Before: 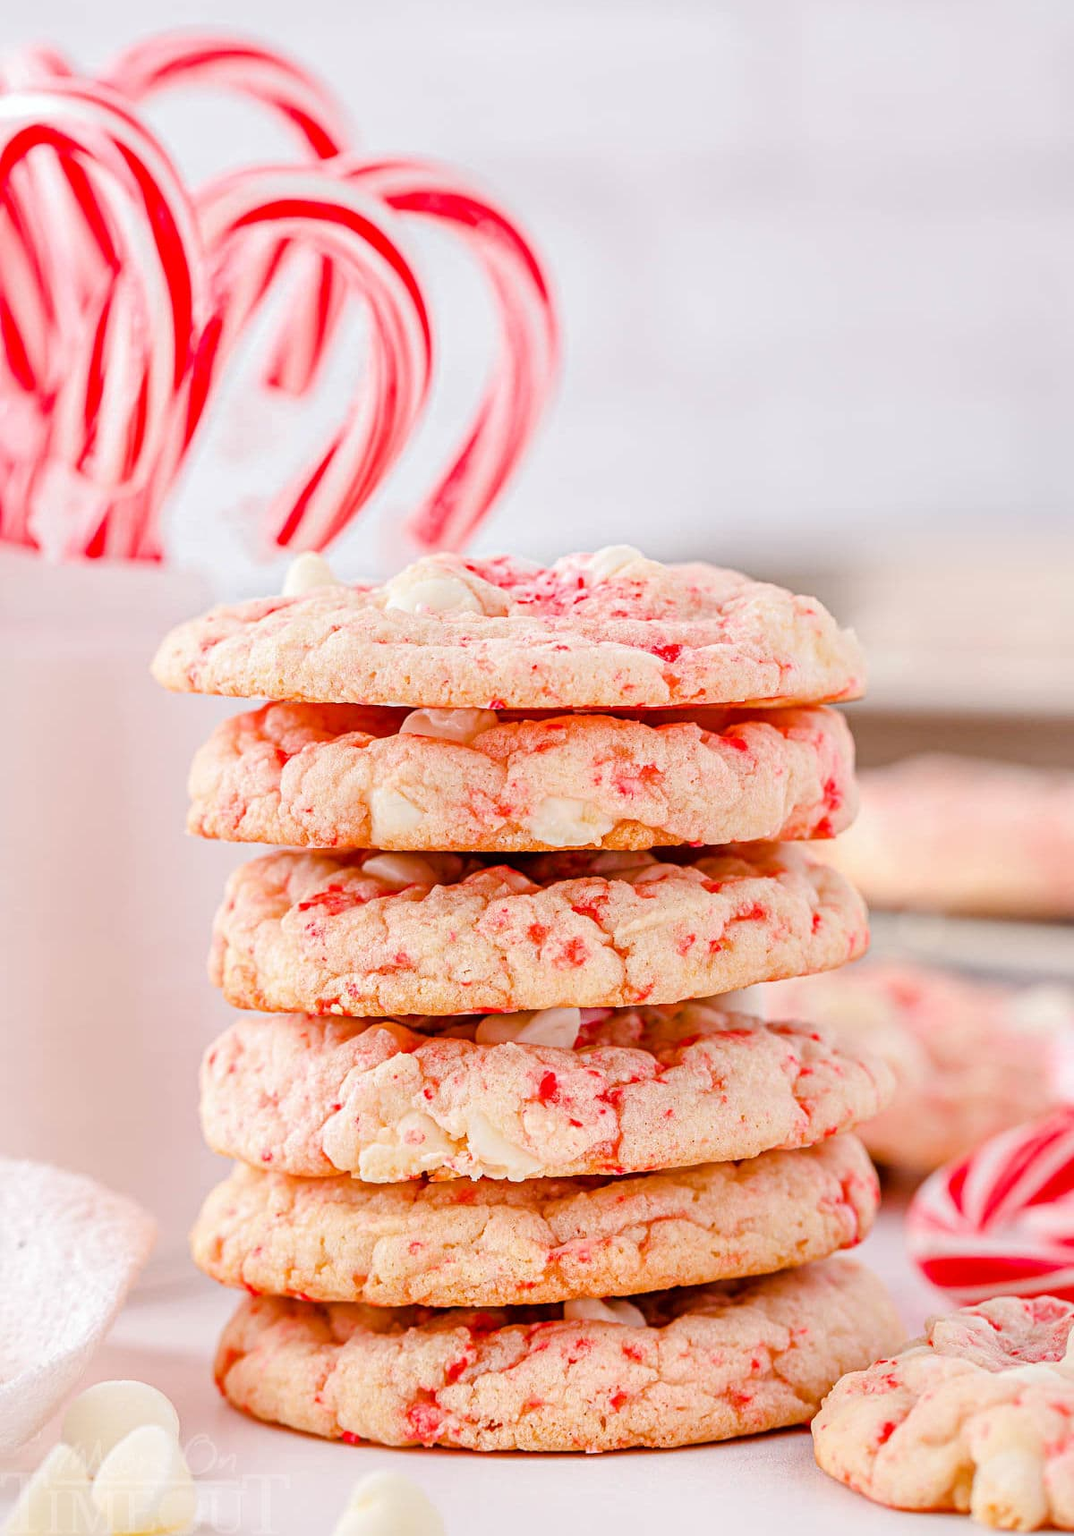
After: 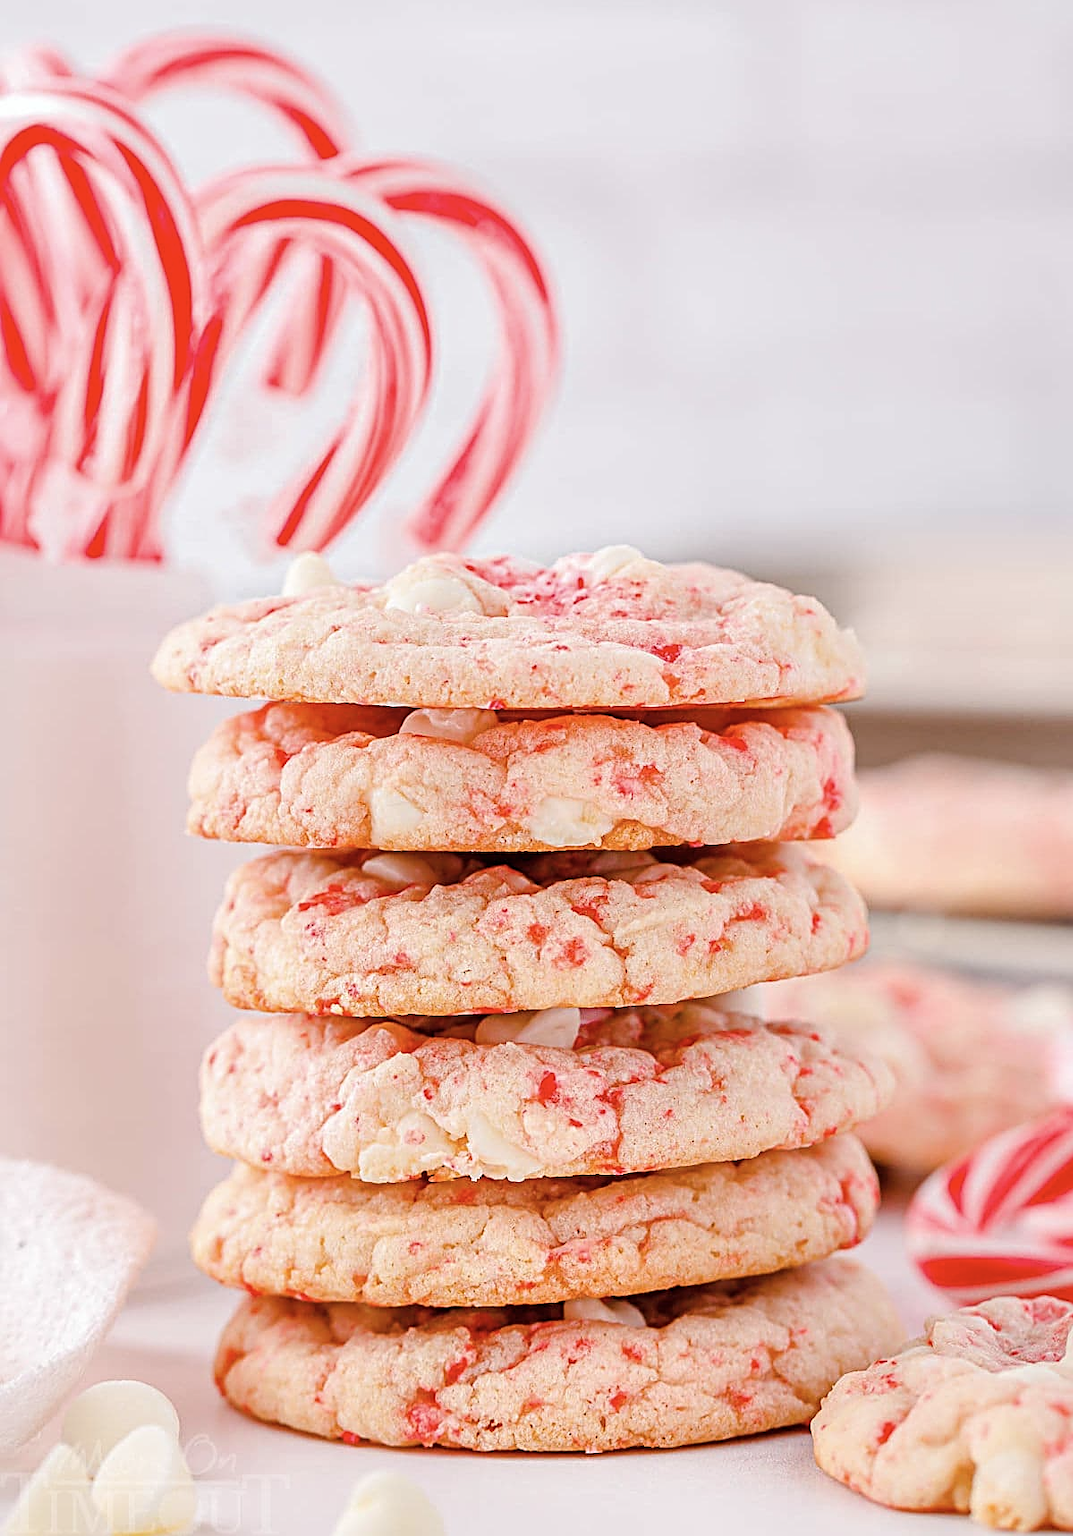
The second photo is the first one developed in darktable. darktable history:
color correction: saturation 0.85
tone equalizer: on, module defaults
sharpen: on, module defaults
